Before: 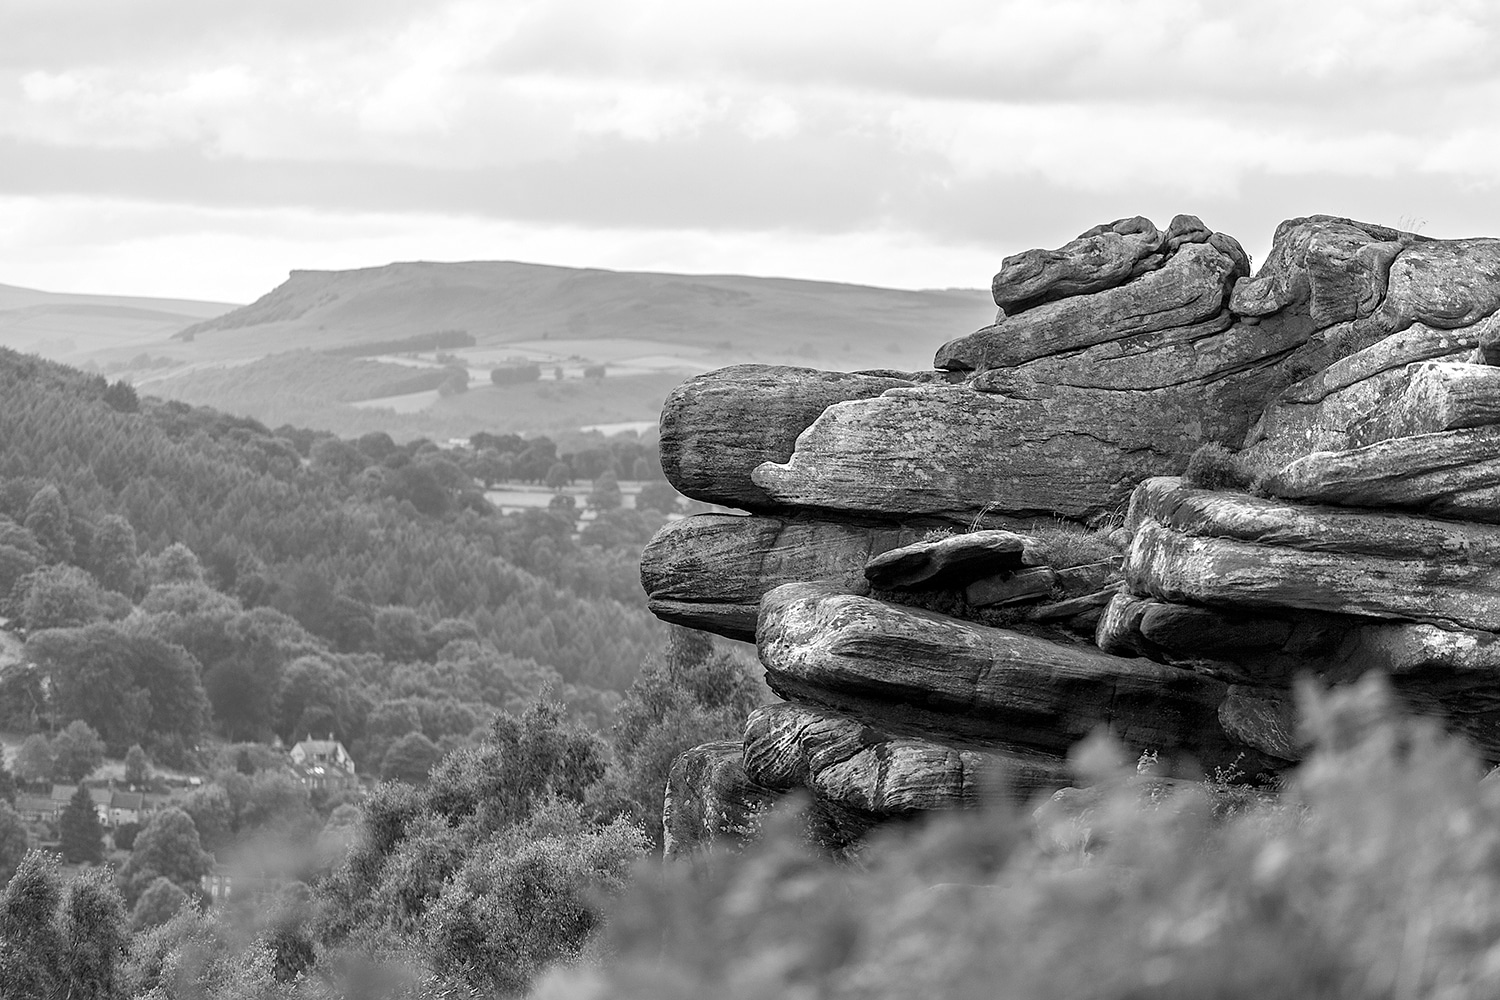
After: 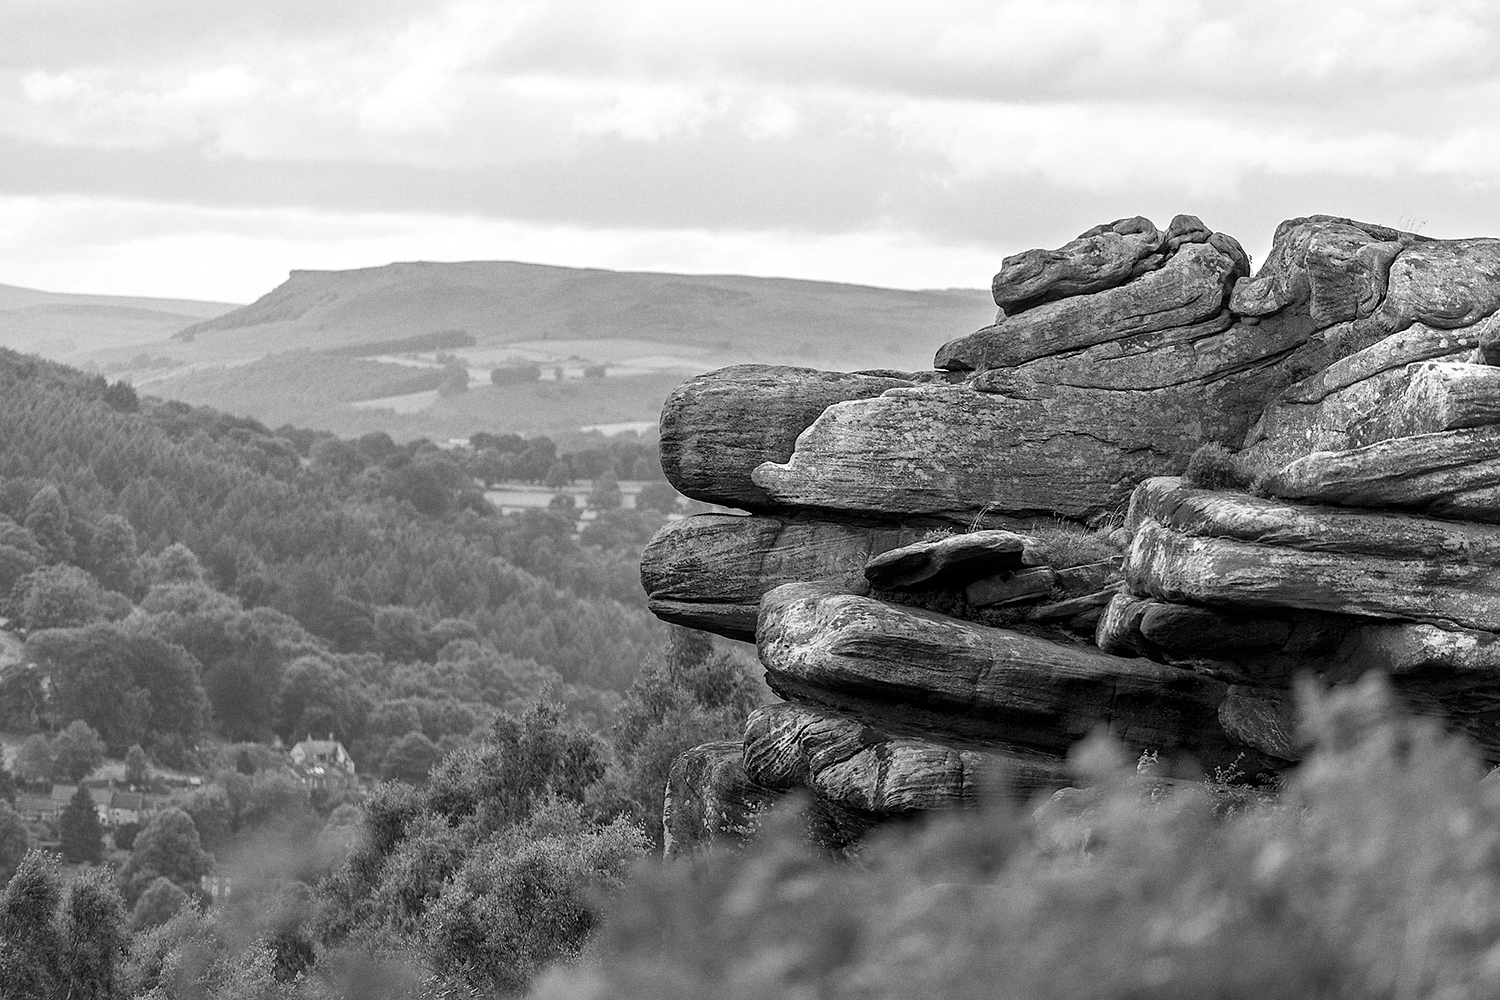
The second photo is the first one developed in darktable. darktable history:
local contrast: mode bilateral grid, contrast 10, coarseness 25, detail 110%, midtone range 0.2
graduated density: rotation -180°, offset 27.42
grain: coarseness 7.08 ISO, strength 21.67%, mid-tones bias 59.58%
